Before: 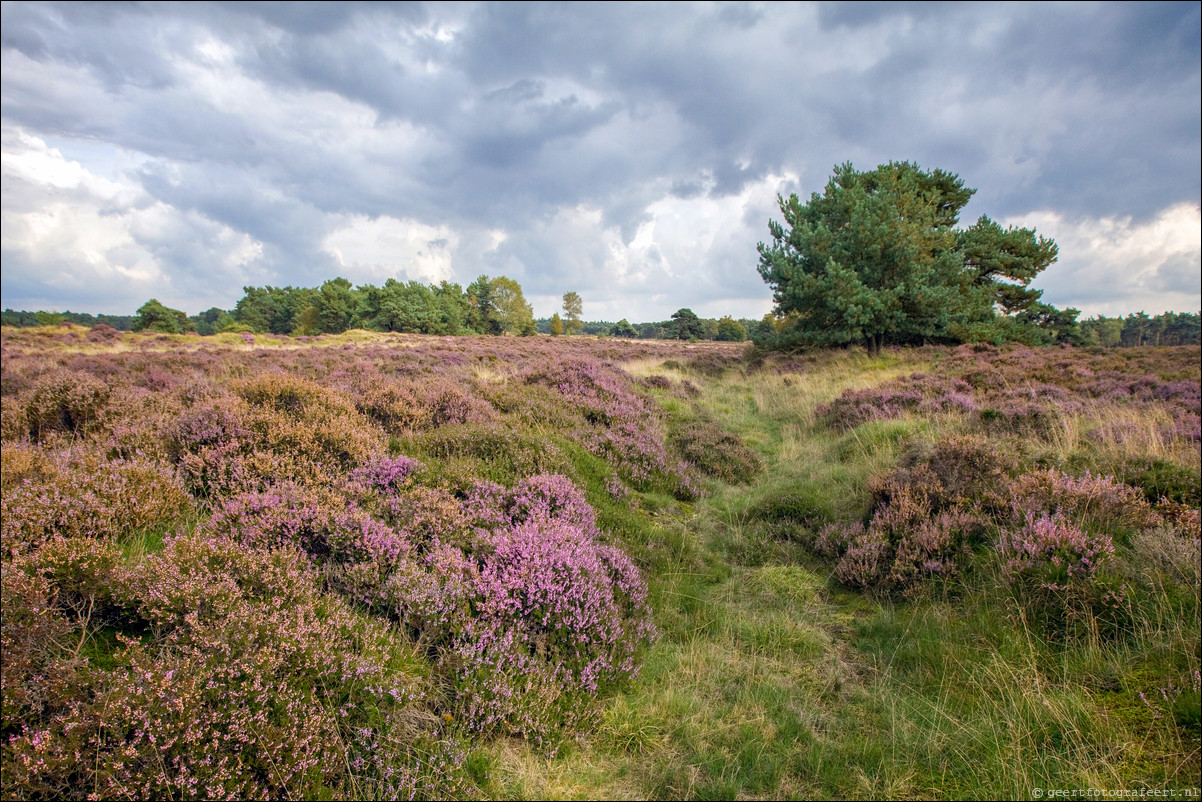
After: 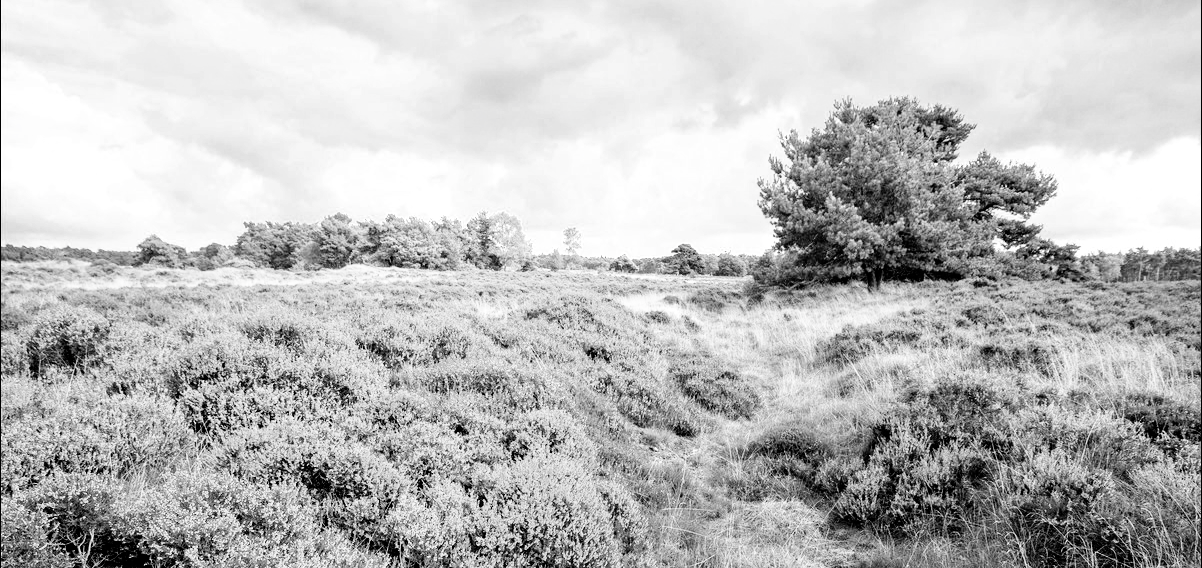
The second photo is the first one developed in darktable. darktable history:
crop and rotate: top 8.131%, bottom 21.041%
color correction: highlights b* -0.014, saturation 0.98
tone equalizer: edges refinement/feathering 500, mask exposure compensation -1.57 EV, preserve details no
exposure: exposure 0.751 EV, compensate exposure bias true, compensate highlight preservation false
filmic rgb: black relative exposure -5.12 EV, white relative exposure 3.5 EV, hardness 3.19, contrast 1.495, highlights saturation mix -49.71%, add noise in highlights 0, color science v3 (2019), use custom middle-gray values true, contrast in highlights soft
color balance rgb: shadows lift › chroma 2.024%, shadows lift › hue 250.49°, perceptual saturation grading › global saturation 30.617%
color zones: curves: ch0 [(0.018, 0.548) (0.224, 0.64) (0.425, 0.447) (0.675, 0.575) (0.732, 0.579)]; ch1 [(0.066, 0.487) (0.25, 0.5) (0.404, 0.43) (0.75, 0.421) (0.956, 0.421)]; ch2 [(0.044, 0.561) (0.215, 0.465) (0.399, 0.544) (0.465, 0.548) (0.614, 0.447) (0.724, 0.43) (0.882, 0.623) (0.956, 0.632)]
